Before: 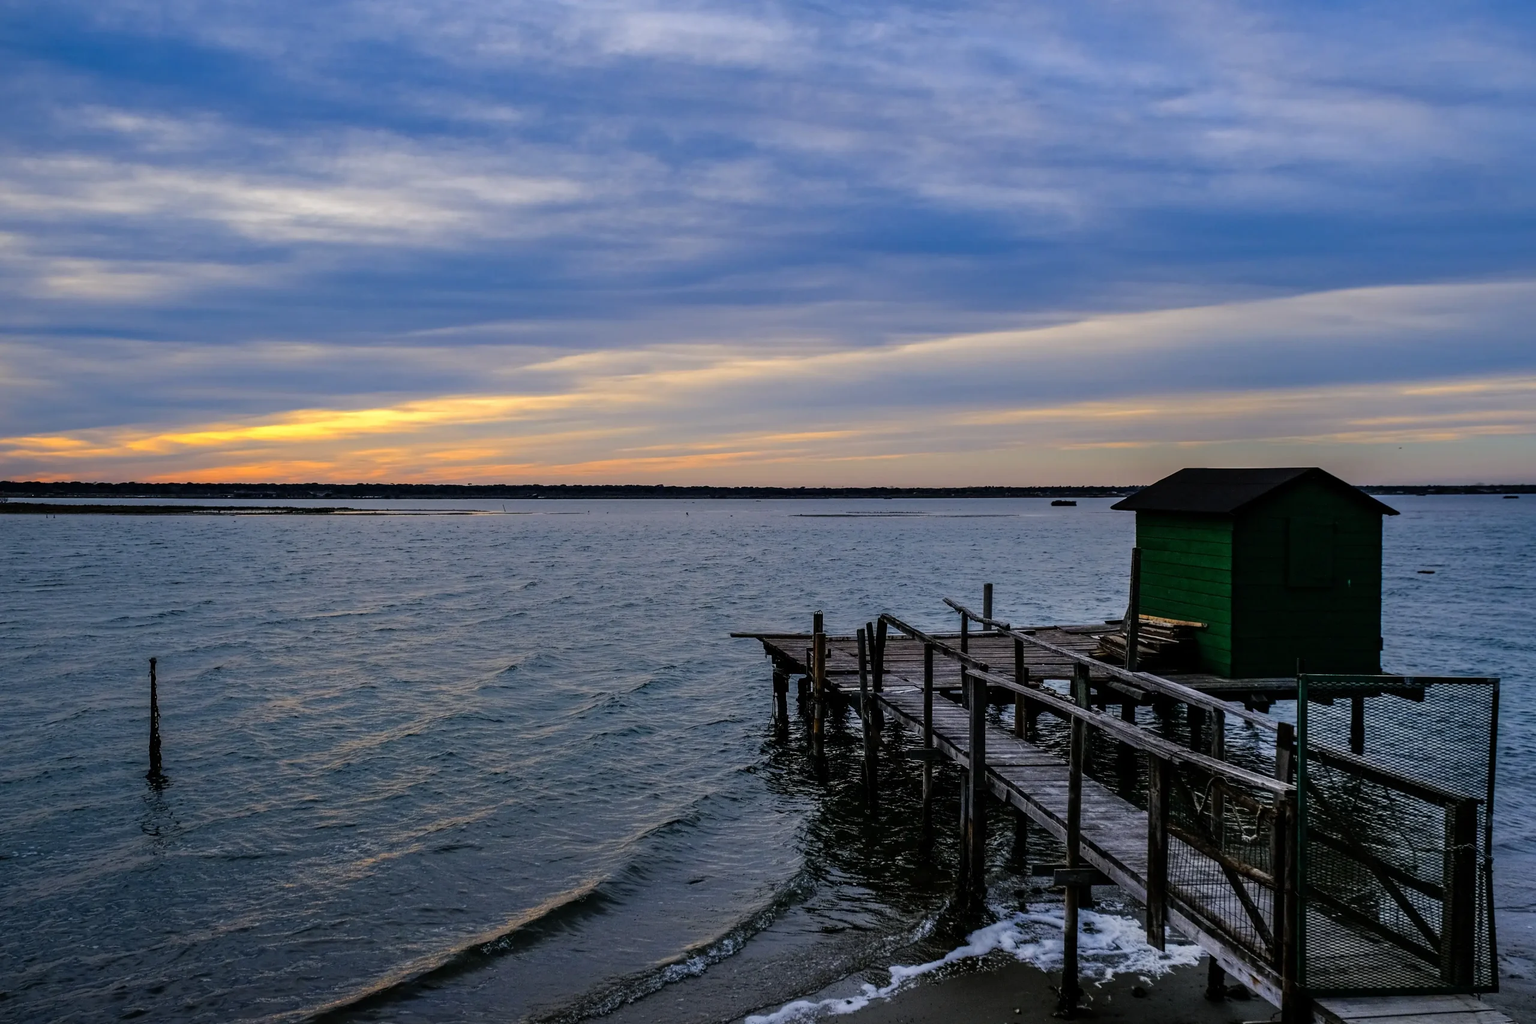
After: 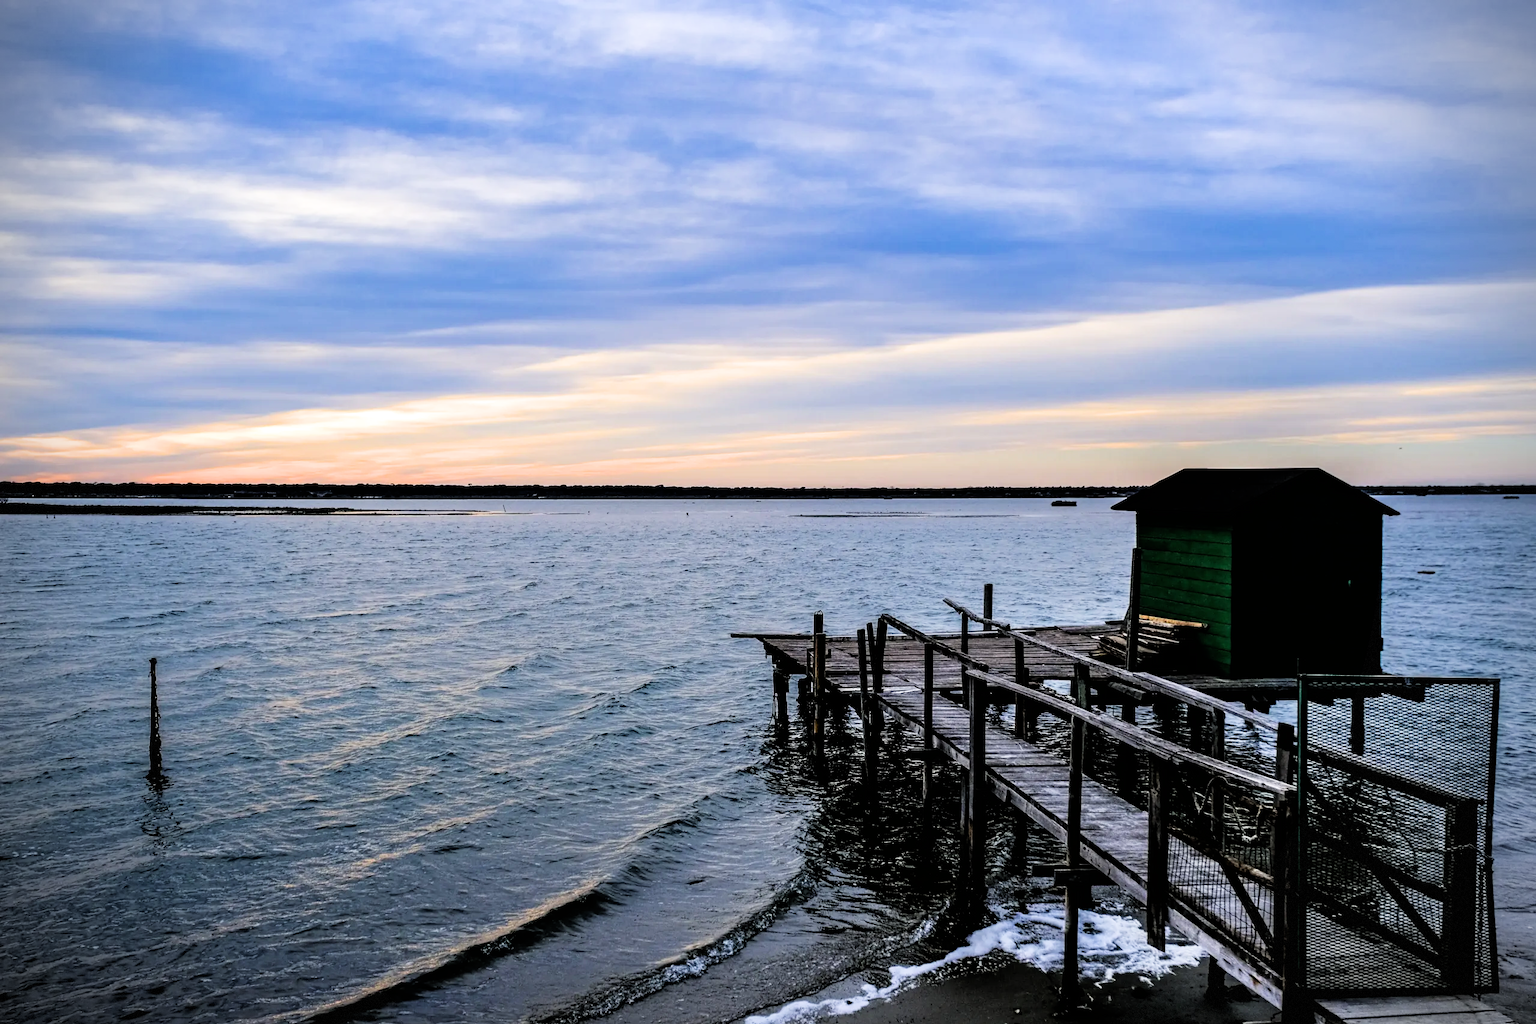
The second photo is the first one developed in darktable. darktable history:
vignetting: dithering 8-bit output, unbound false
filmic rgb: black relative exposure -5 EV, white relative exposure 3.2 EV, hardness 3.42, contrast 1.2, highlights saturation mix -30%
exposure: black level correction 0, exposure 1.1 EV, compensate exposure bias true, compensate highlight preservation false
